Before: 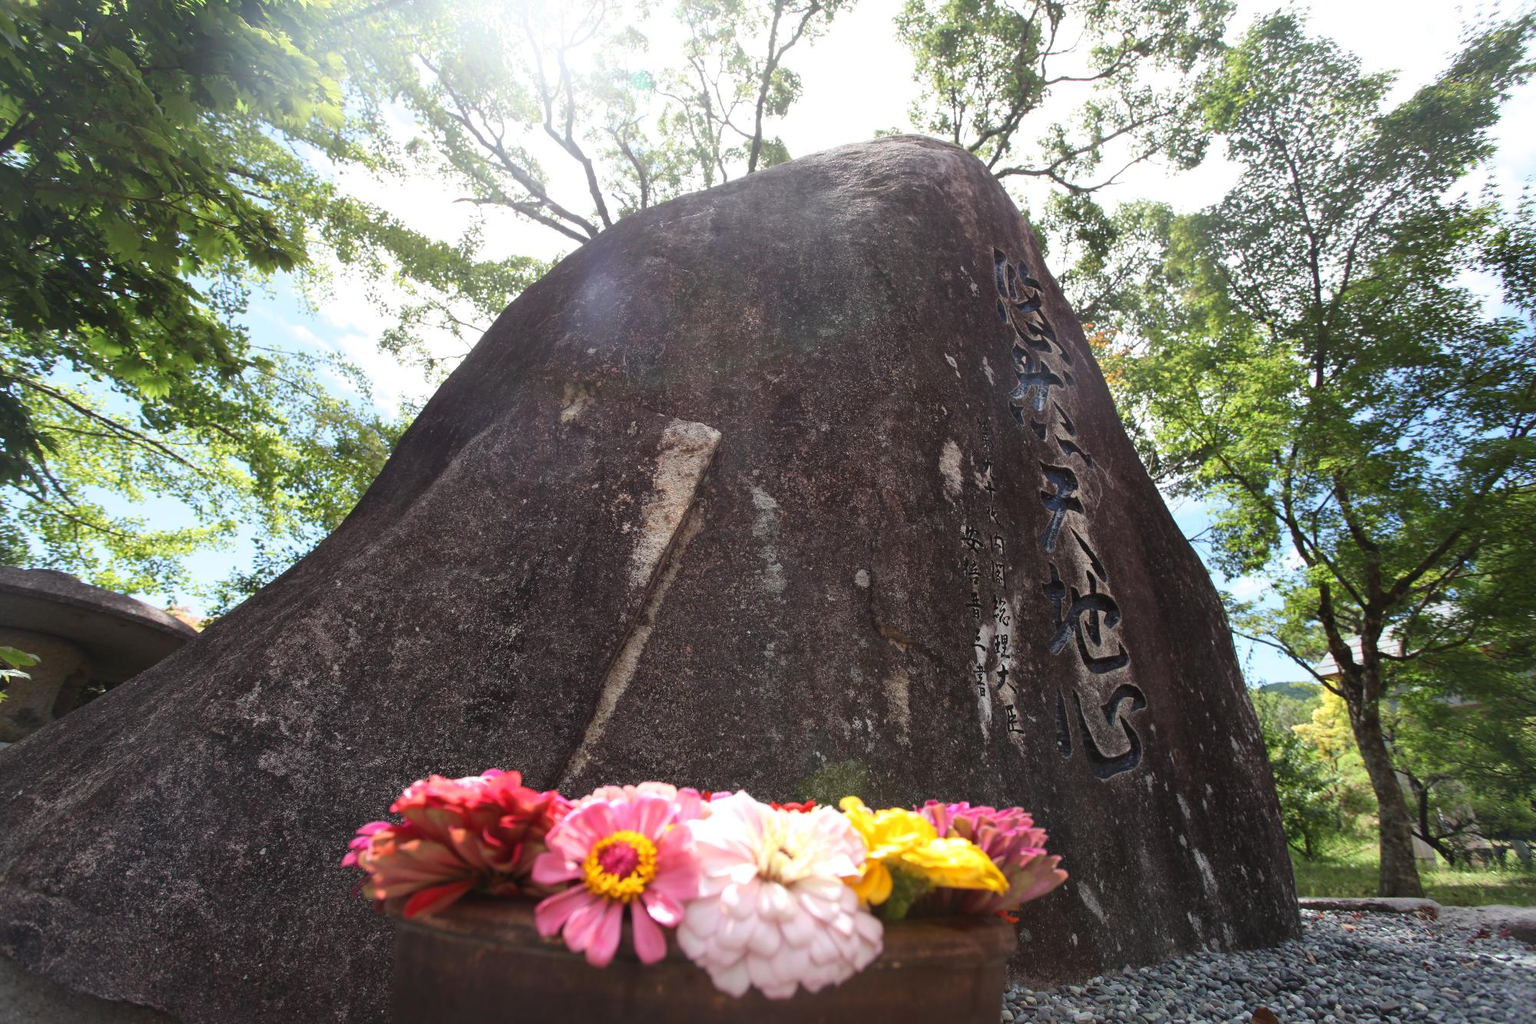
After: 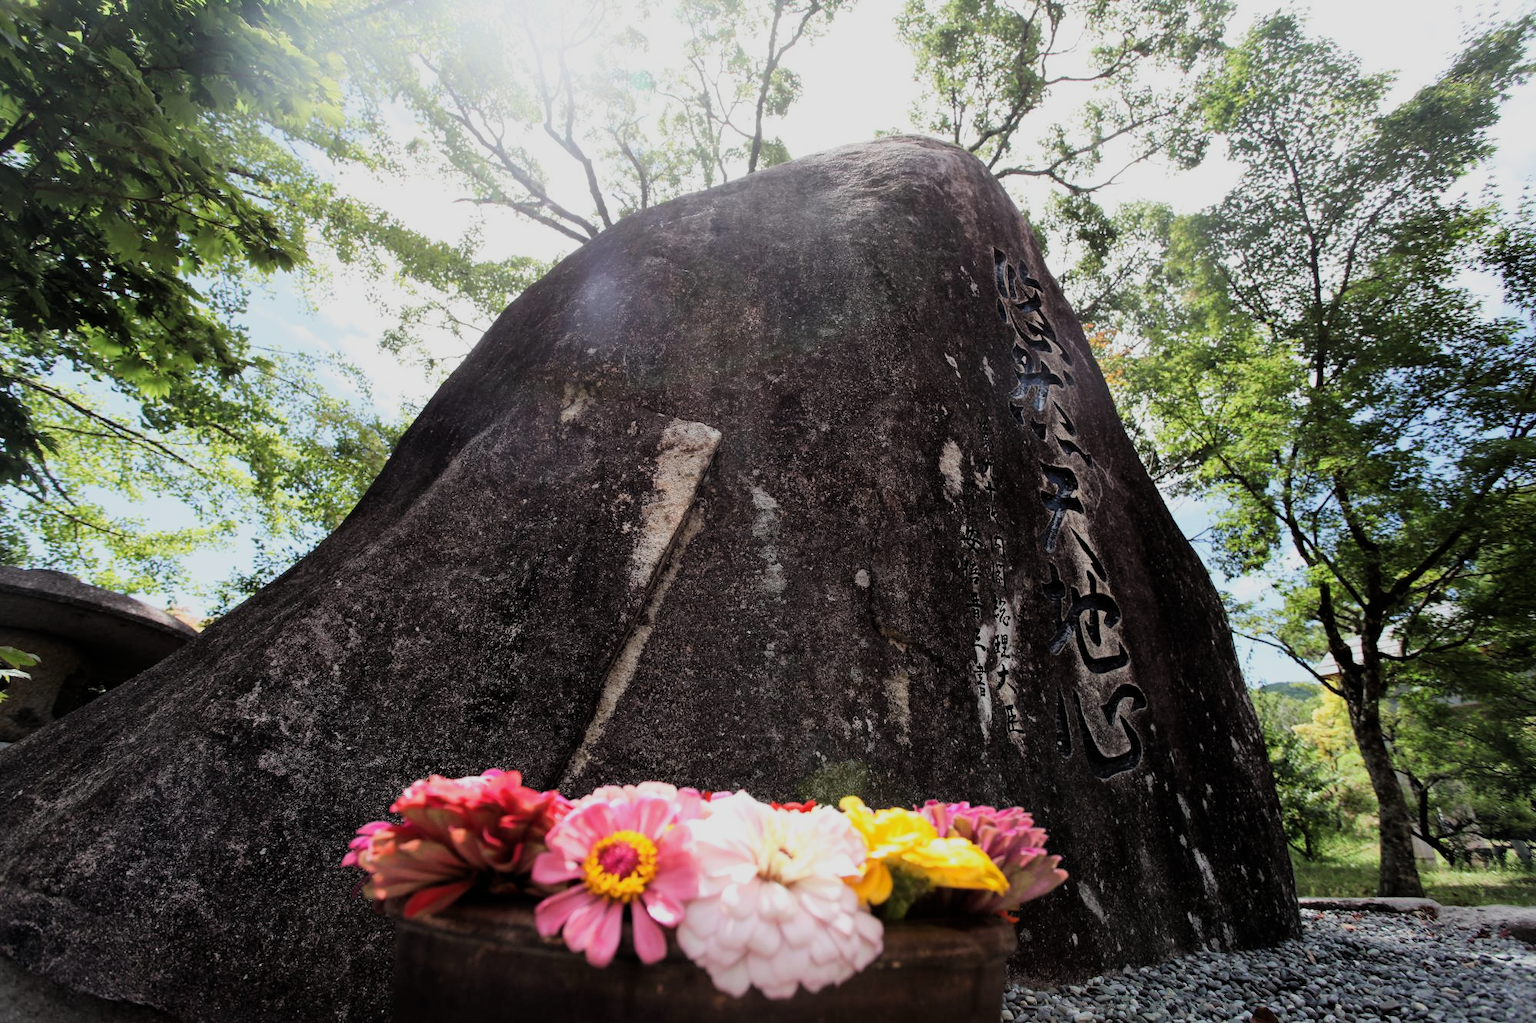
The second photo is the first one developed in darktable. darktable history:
filmic rgb: black relative exposure -5.05 EV, white relative exposure 3.96 EV, hardness 2.89, contrast 1.2, highlights saturation mix -30.43%
